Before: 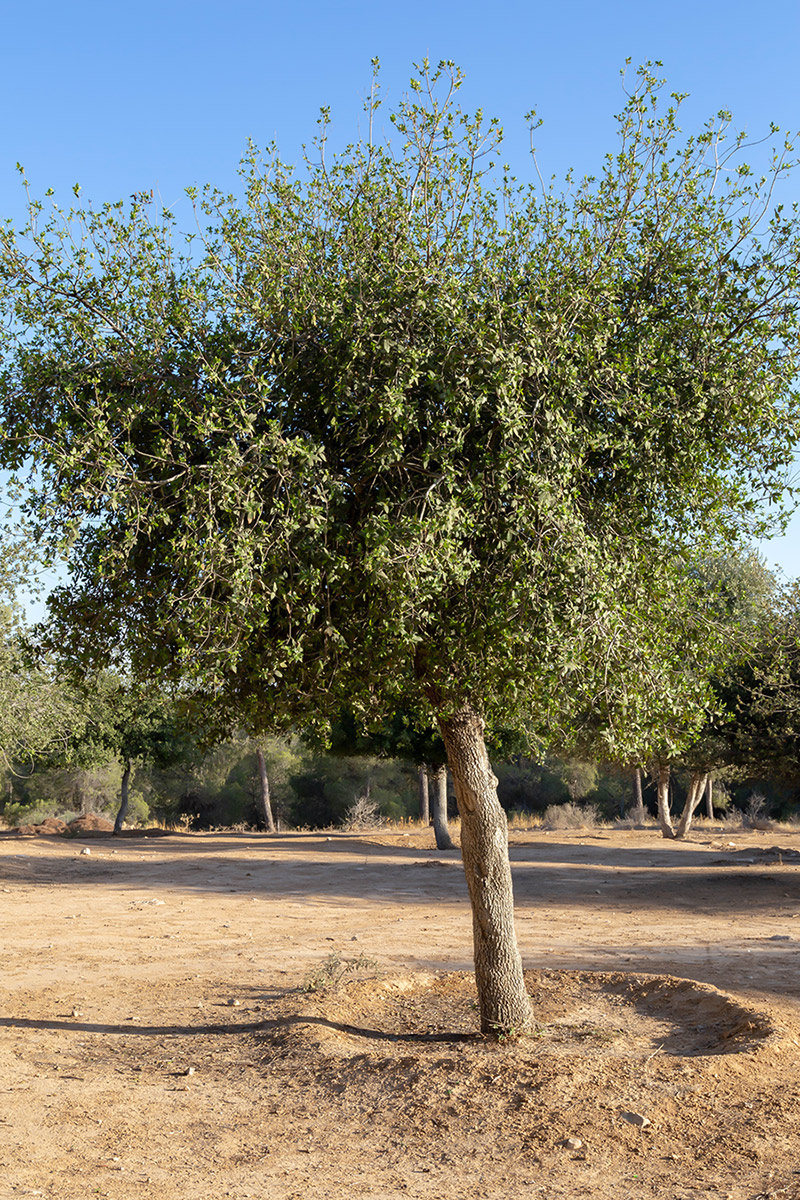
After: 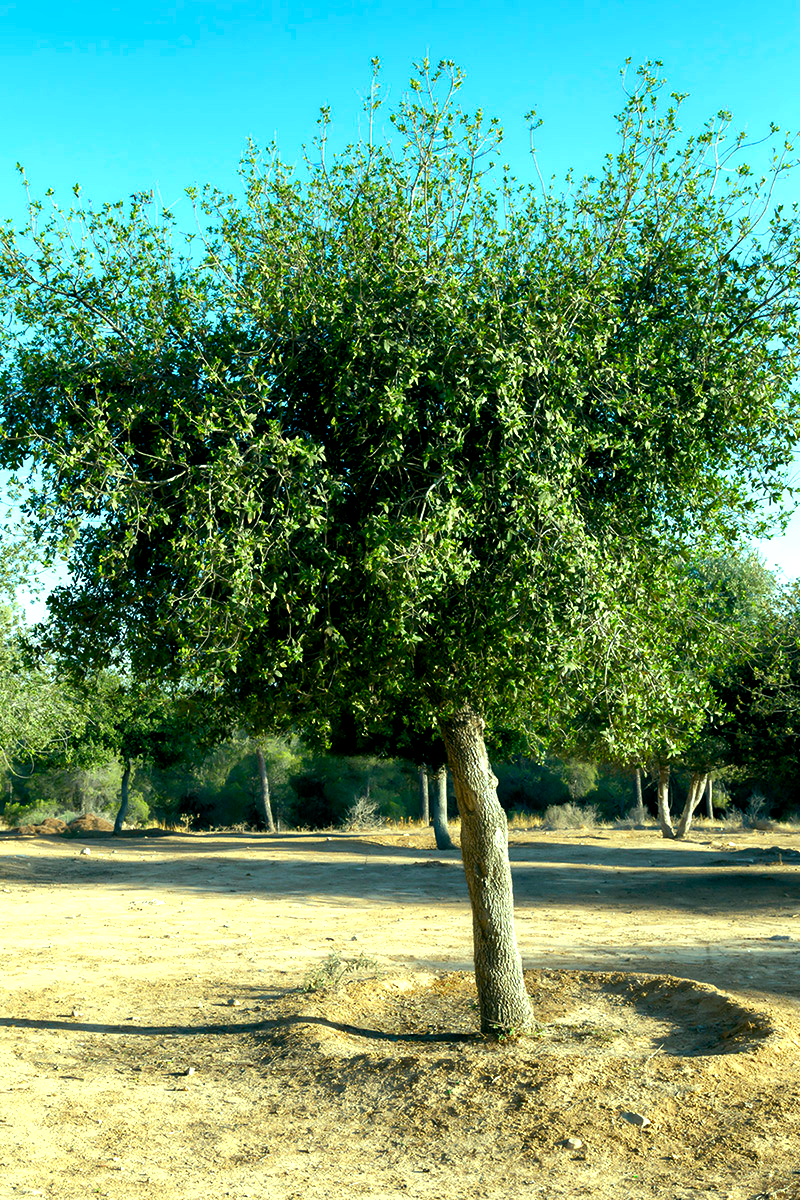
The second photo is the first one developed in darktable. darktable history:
color balance rgb: shadows lift › luminance -7.7%, shadows lift › chroma 2.13%, shadows lift › hue 165.27°, power › luminance -7.77%, power › chroma 1.1%, power › hue 215.88°, highlights gain › luminance 15.15%, highlights gain › chroma 7%, highlights gain › hue 125.57°, global offset › luminance -0.33%, global offset › chroma 0.11%, global offset › hue 165.27°, perceptual saturation grading › global saturation 24.42%, perceptual saturation grading › highlights -24.42%, perceptual saturation grading › mid-tones 24.42%, perceptual saturation grading › shadows 40%, perceptual brilliance grading › global brilliance -5%, perceptual brilliance grading › highlights 24.42%, perceptual brilliance grading › mid-tones 7%, perceptual brilliance grading › shadows -5%
contrast equalizer: octaves 7, y [[0.502, 0.505, 0.512, 0.529, 0.564, 0.588], [0.5 ×6], [0.502, 0.505, 0.512, 0.529, 0.564, 0.588], [0, 0.001, 0.001, 0.004, 0.008, 0.011], [0, 0.001, 0.001, 0.004, 0.008, 0.011]], mix -1
local contrast: highlights 100%, shadows 100%, detail 120%, midtone range 0.2
